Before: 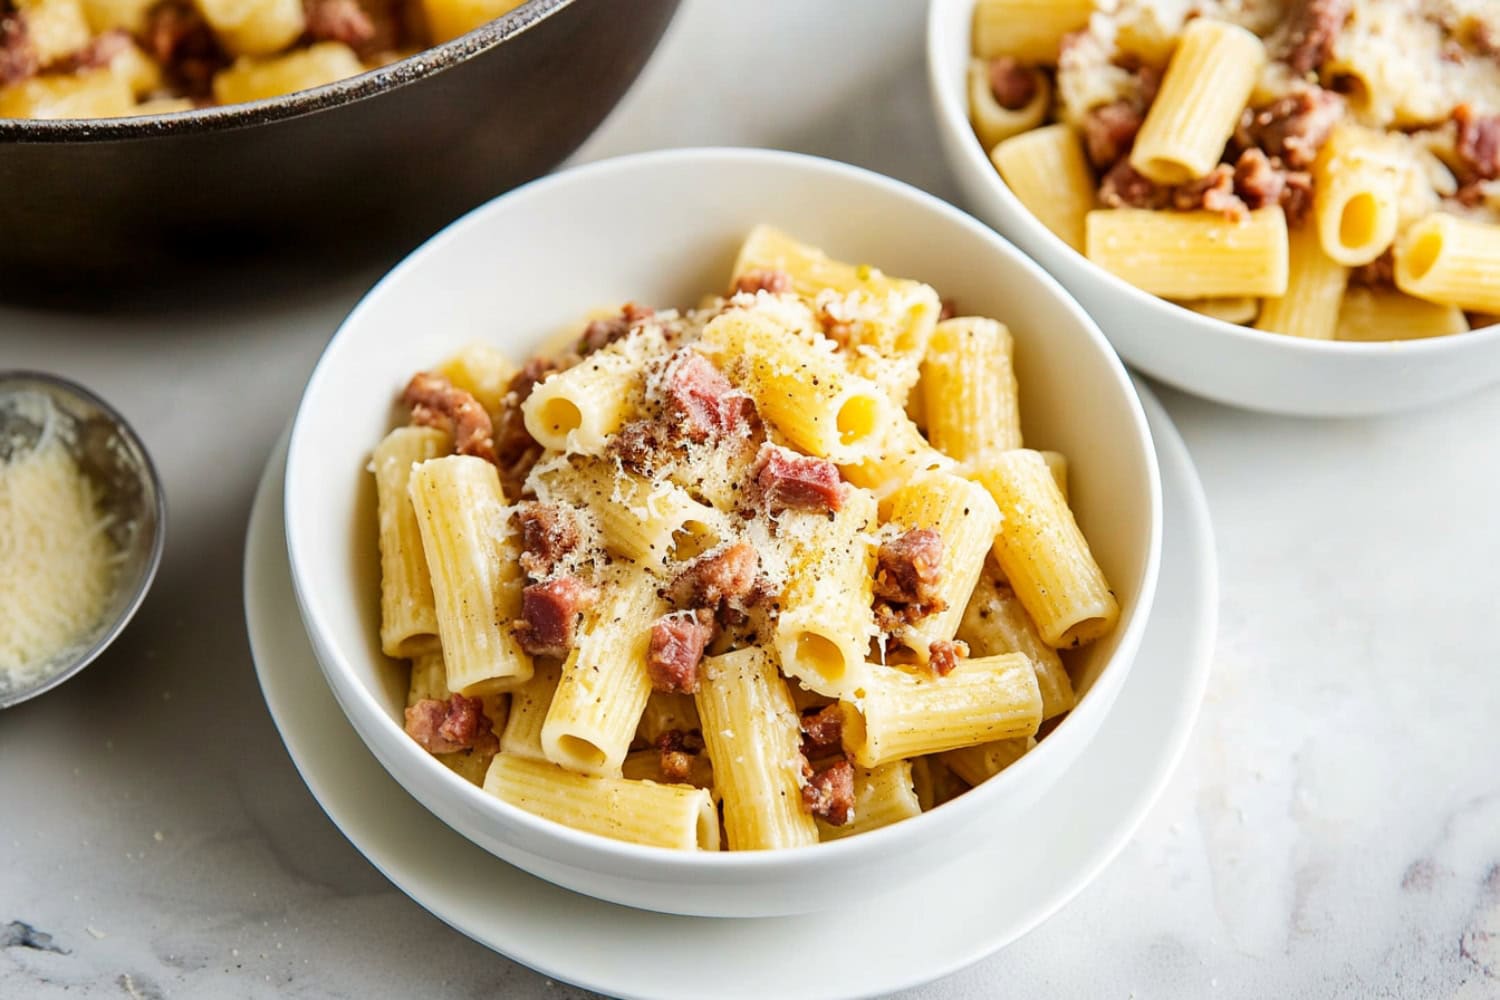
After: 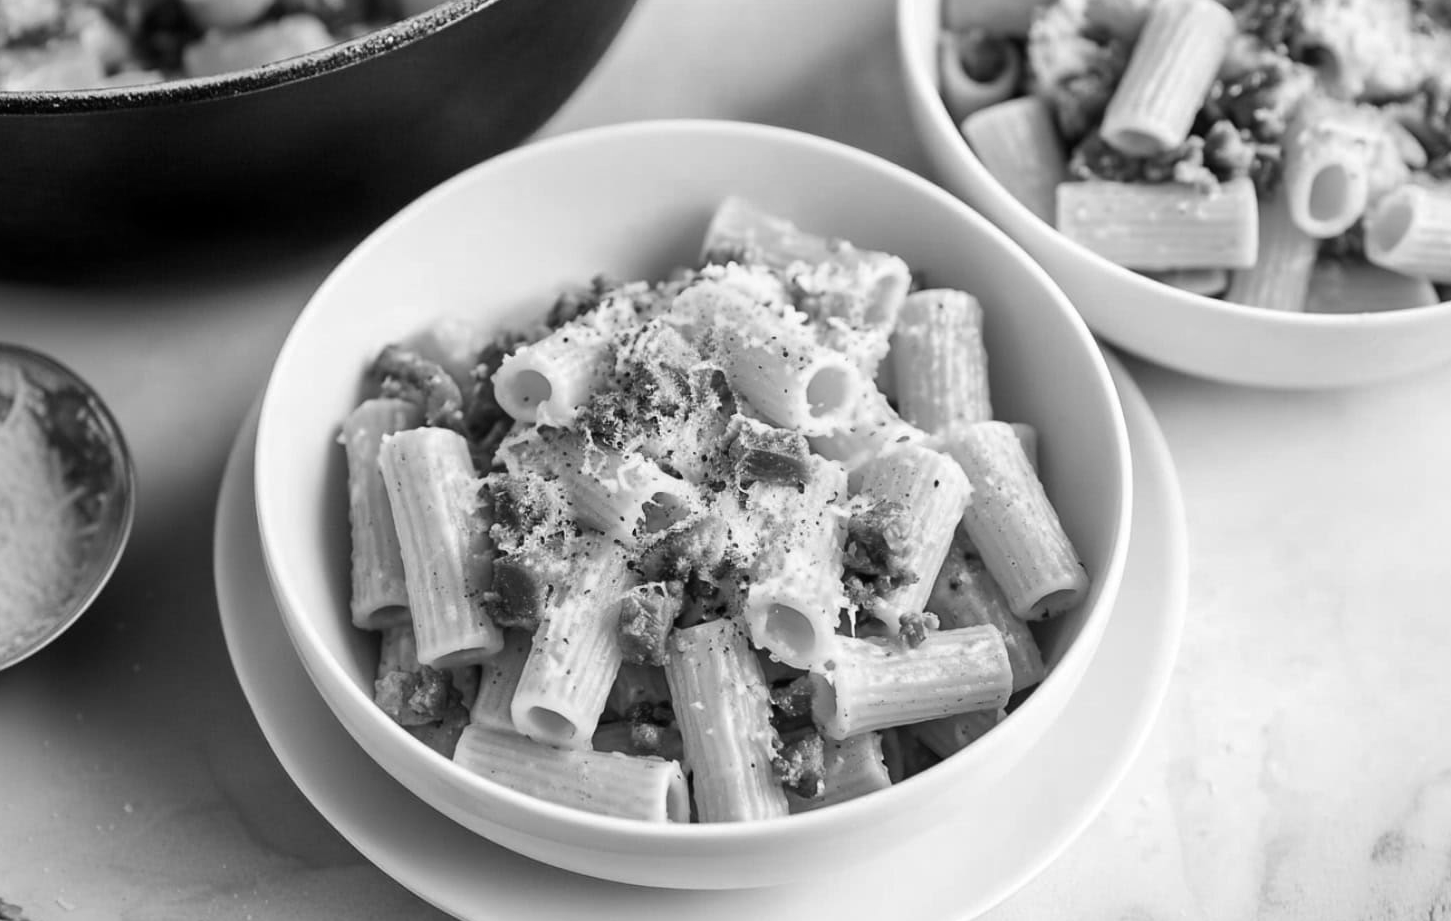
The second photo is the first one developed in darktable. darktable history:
color calibration: output gray [0.253, 0.26, 0.487, 0], illuminant same as pipeline (D50), adaptation none (bypass), x 0.331, y 0.334, temperature 5012.52 K
crop: left 2.055%, top 2.888%, right 1.147%, bottom 4.977%
